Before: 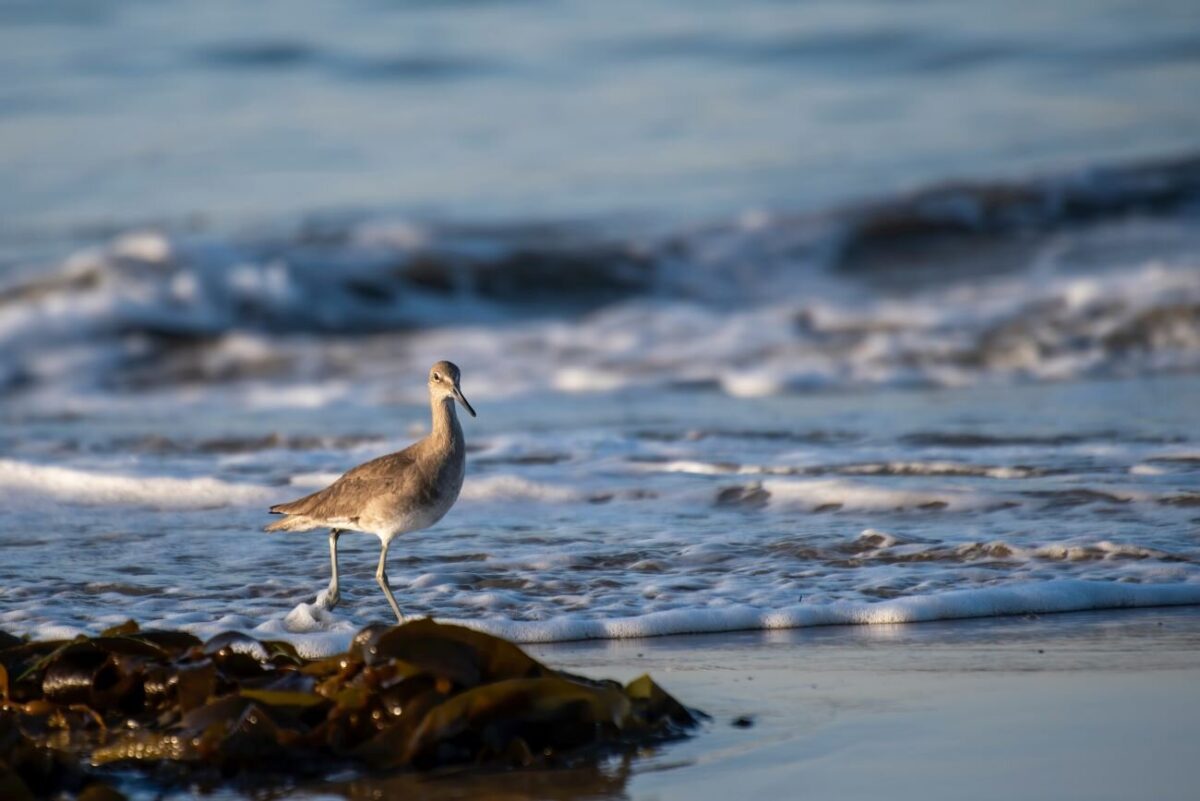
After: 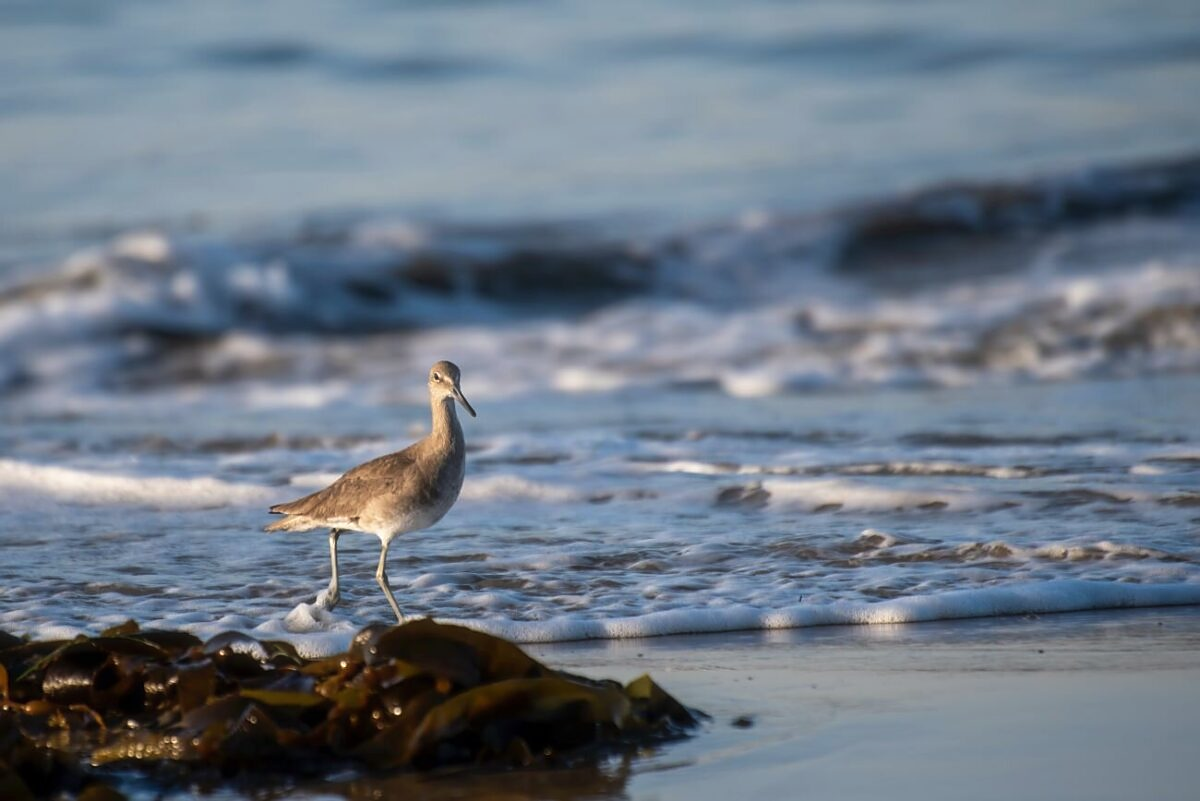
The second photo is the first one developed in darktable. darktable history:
haze removal: strength -0.093, adaptive false
sharpen: radius 1.584, amount 0.375, threshold 1.177
